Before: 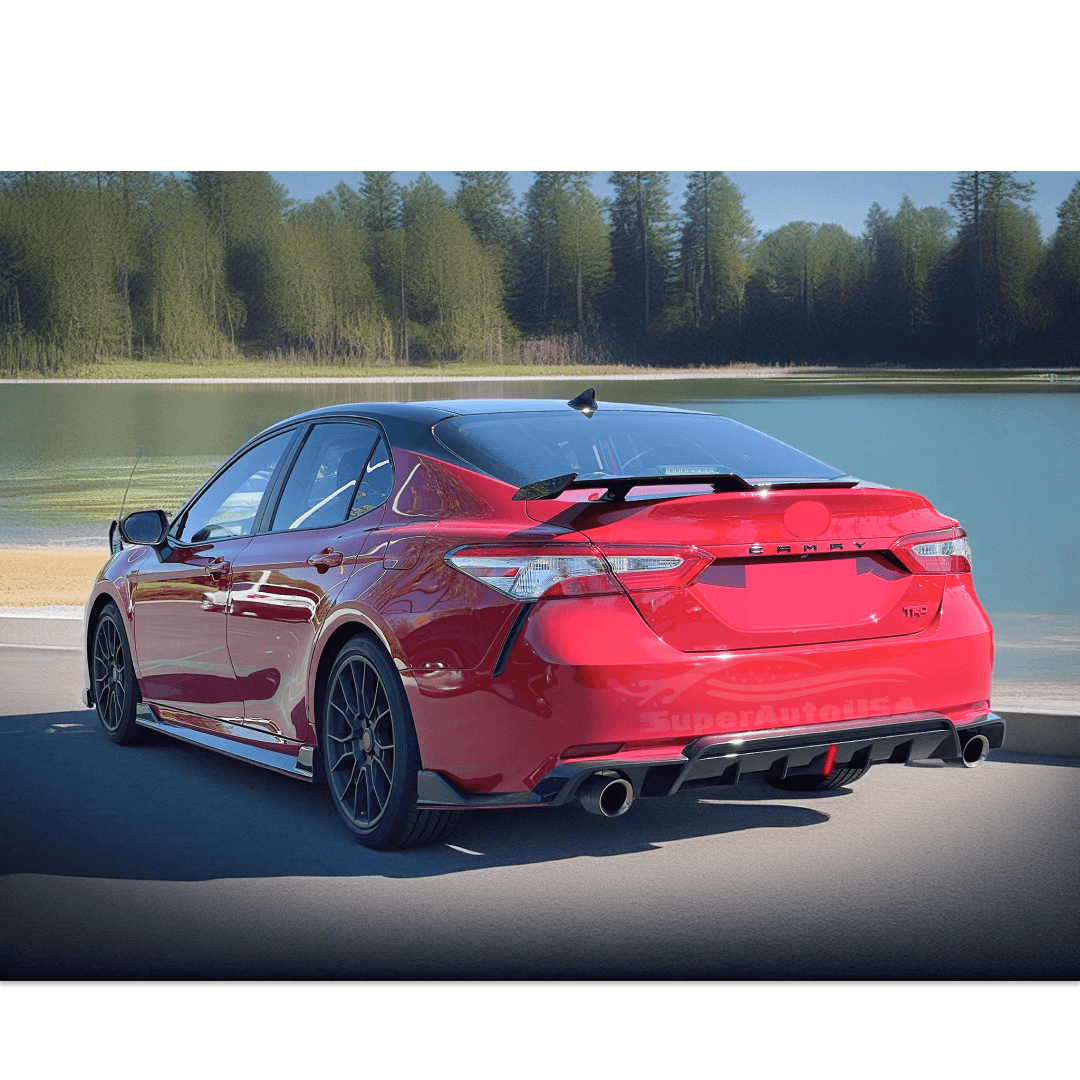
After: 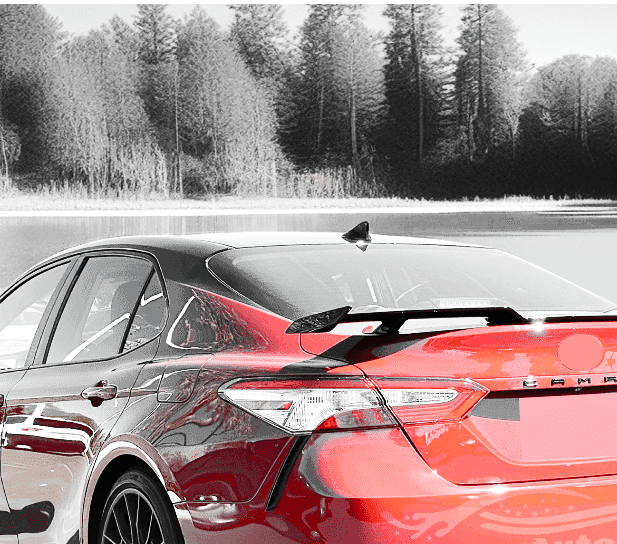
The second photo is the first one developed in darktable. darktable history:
contrast brightness saturation: contrast 0.22
exposure: black level correction 0.001, exposure 0.5 EV, compensate exposure bias true, compensate highlight preservation false
tone equalizer: on, module defaults
base curve: curves: ch0 [(0, 0) (0.032, 0.025) (0.121, 0.166) (0.206, 0.329) (0.605, 0.79) (1, 1)], preserve colors none
levels: levels [0, 0.492, 0.984]
color zones: curves: ch1 [(0, 0.006) (0.094, 0.285) (0.171, 0.001) (0.429, 0.001) (0.571, 0.003) (0.714, 0.004) (0.857, 0.004) (1, 0.006)]
crop: left 20.932%, top 15.471%, right 21.848%, bottom 34.081%
color correction: highlights a* -10.77, highlights b* 9.8, saturation 1.72
